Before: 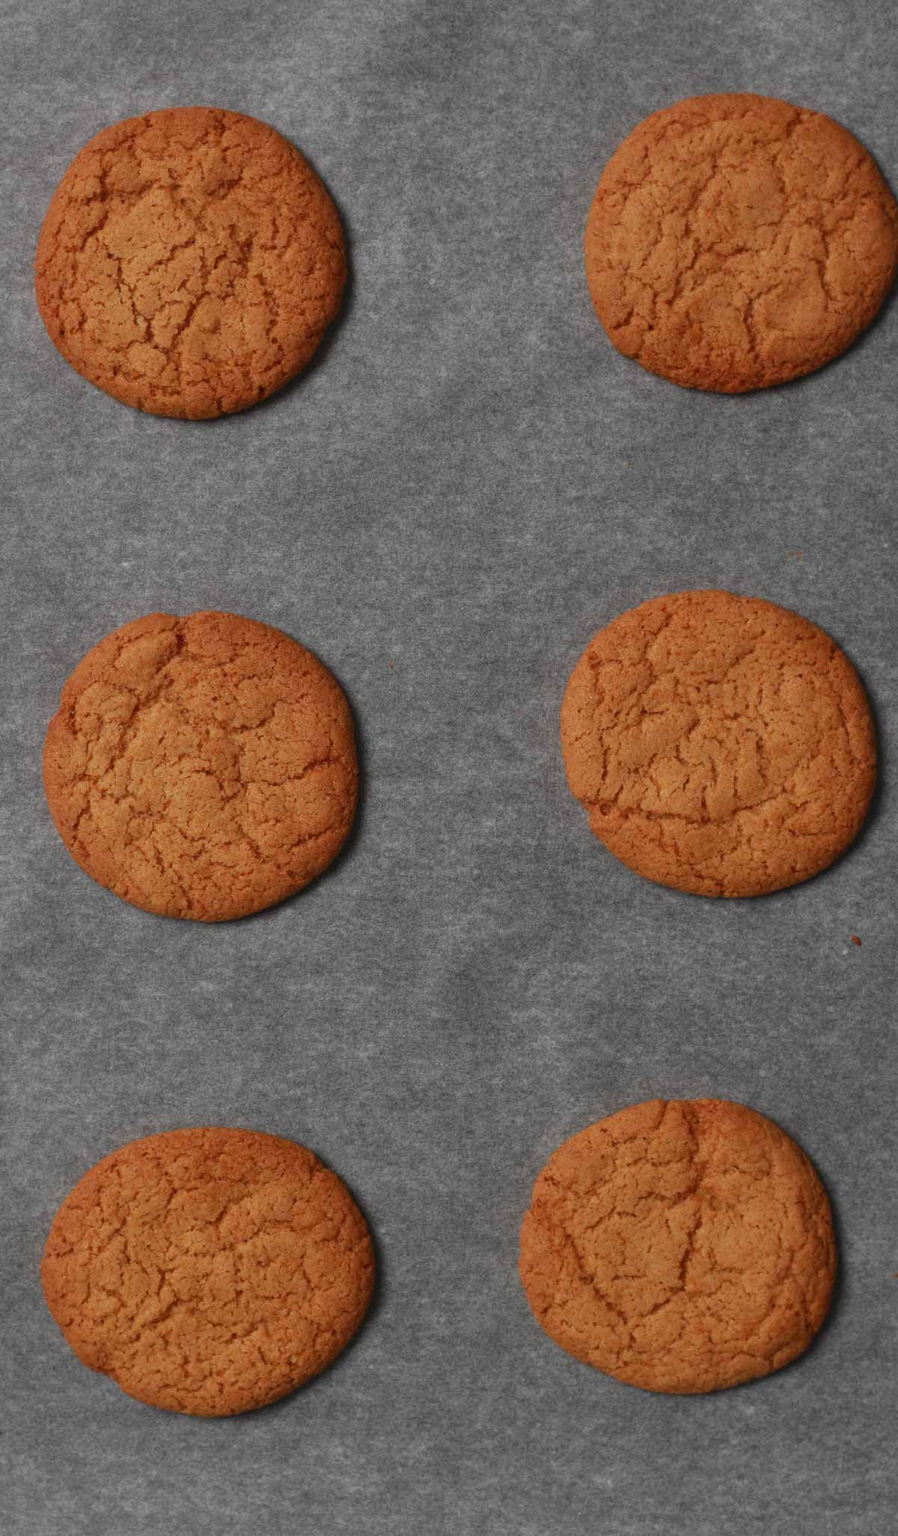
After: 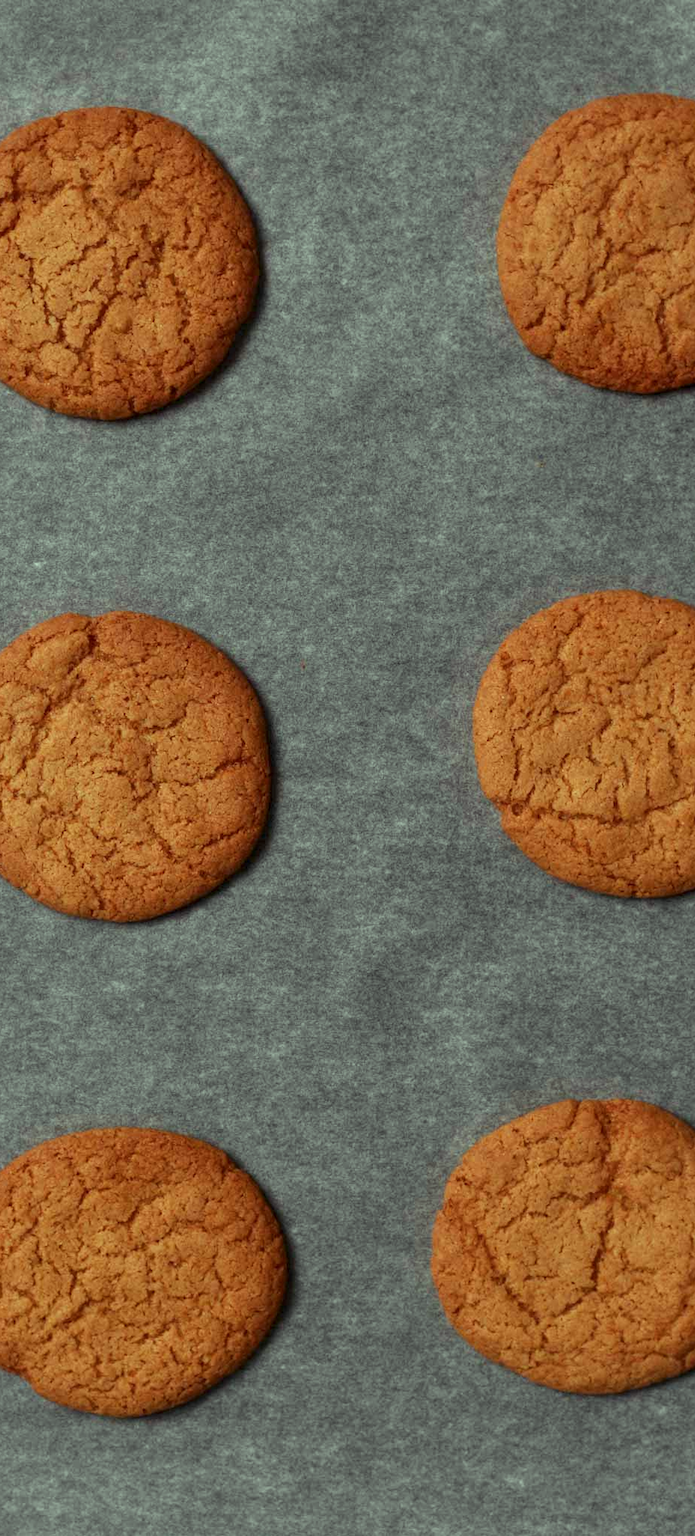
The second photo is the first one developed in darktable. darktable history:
color balance rgb: highlights gain › luminance 15.532%, highlights gain › chroma 7.1%, highlights gain › hue 128.86°, linear chroma grading › mid-tones 8.038%, perceptual saturation grading › global saturation 0.108%
local contrast: on, module defaults
crop: left 9.857%, right 12.676%
